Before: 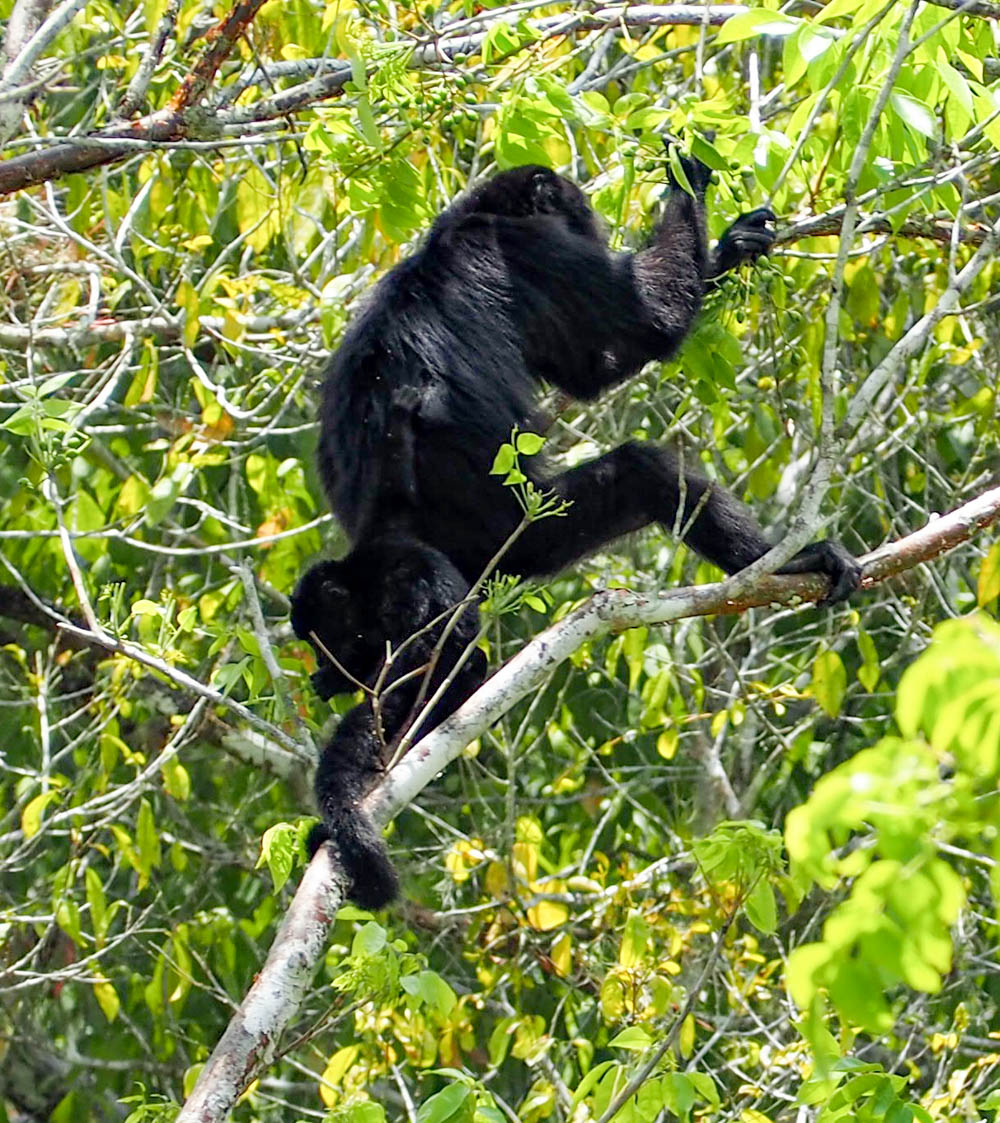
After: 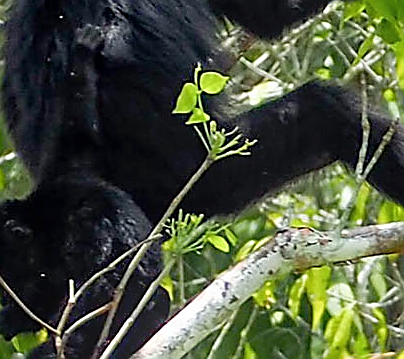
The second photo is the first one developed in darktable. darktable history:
crop: left 31.751%, top 32.172%, right 27.8%, bottom 35.83%
sharpen: radius 1.4, amount 1.25, threshold 0.7
bloom: size 9%, threshold 100%, strength 7%
